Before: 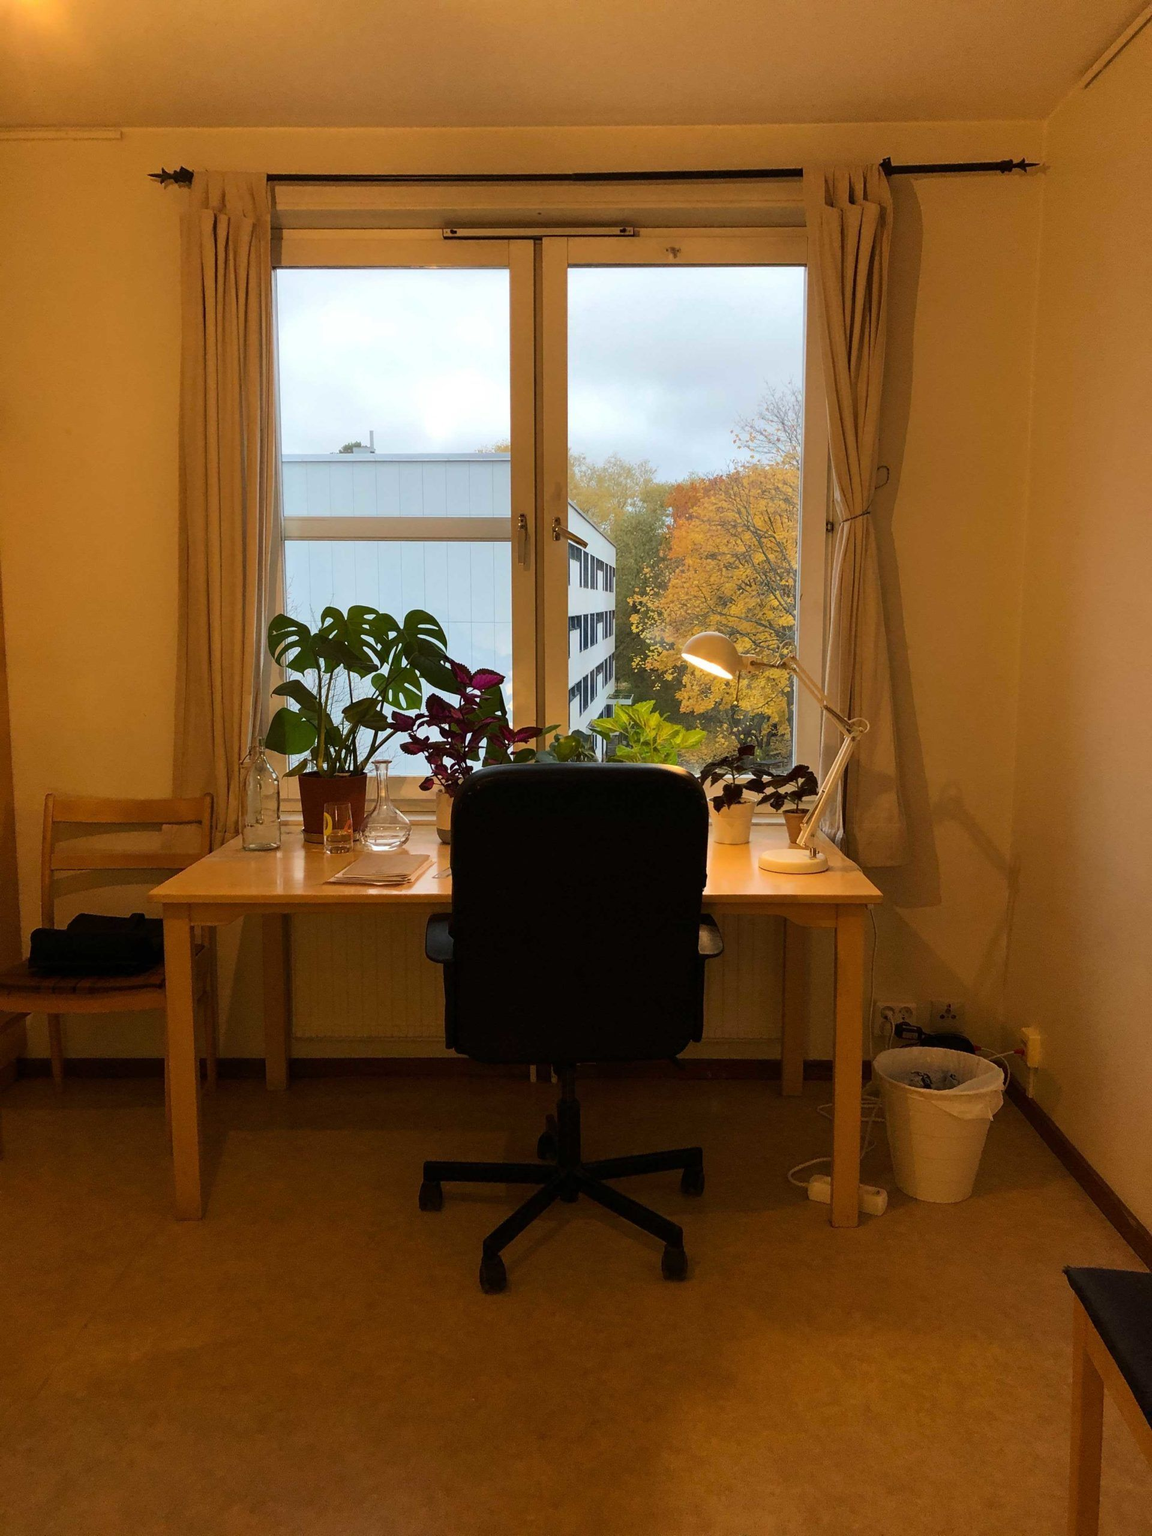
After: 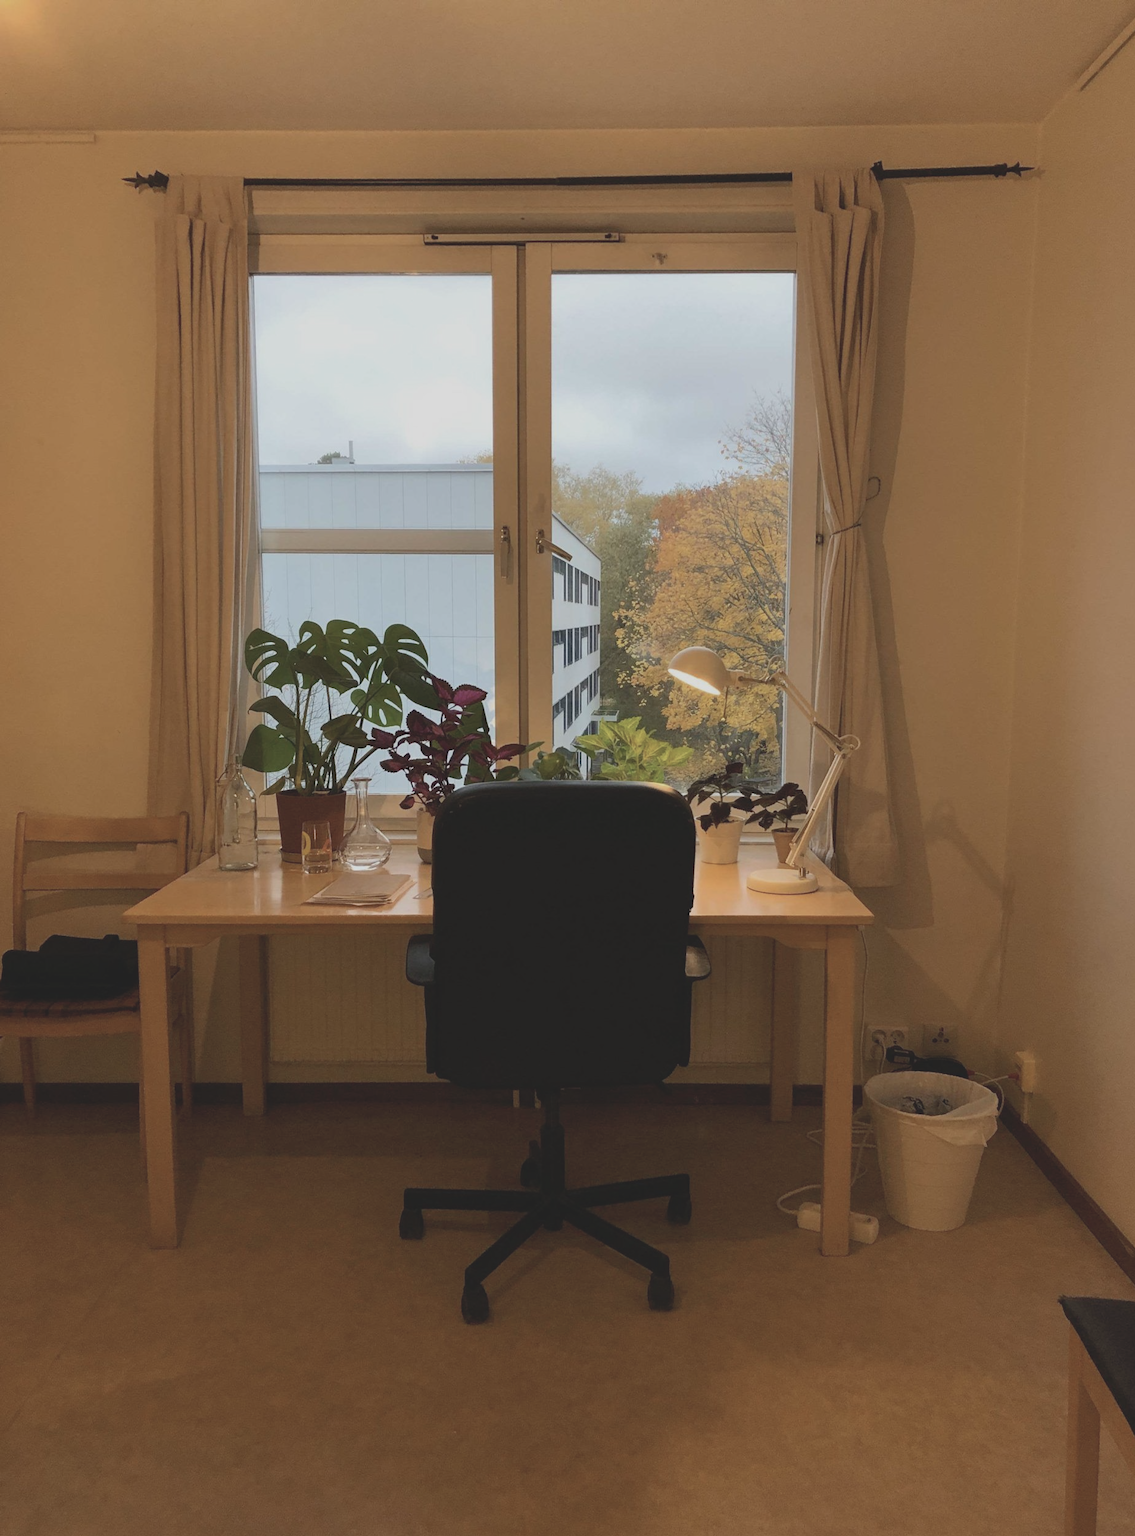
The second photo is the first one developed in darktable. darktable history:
crop and rotate: left 2.536%, right 1.107%, bottom 2.246%
contrast brightness saturation: contrast -0.26, saturation -0.43
